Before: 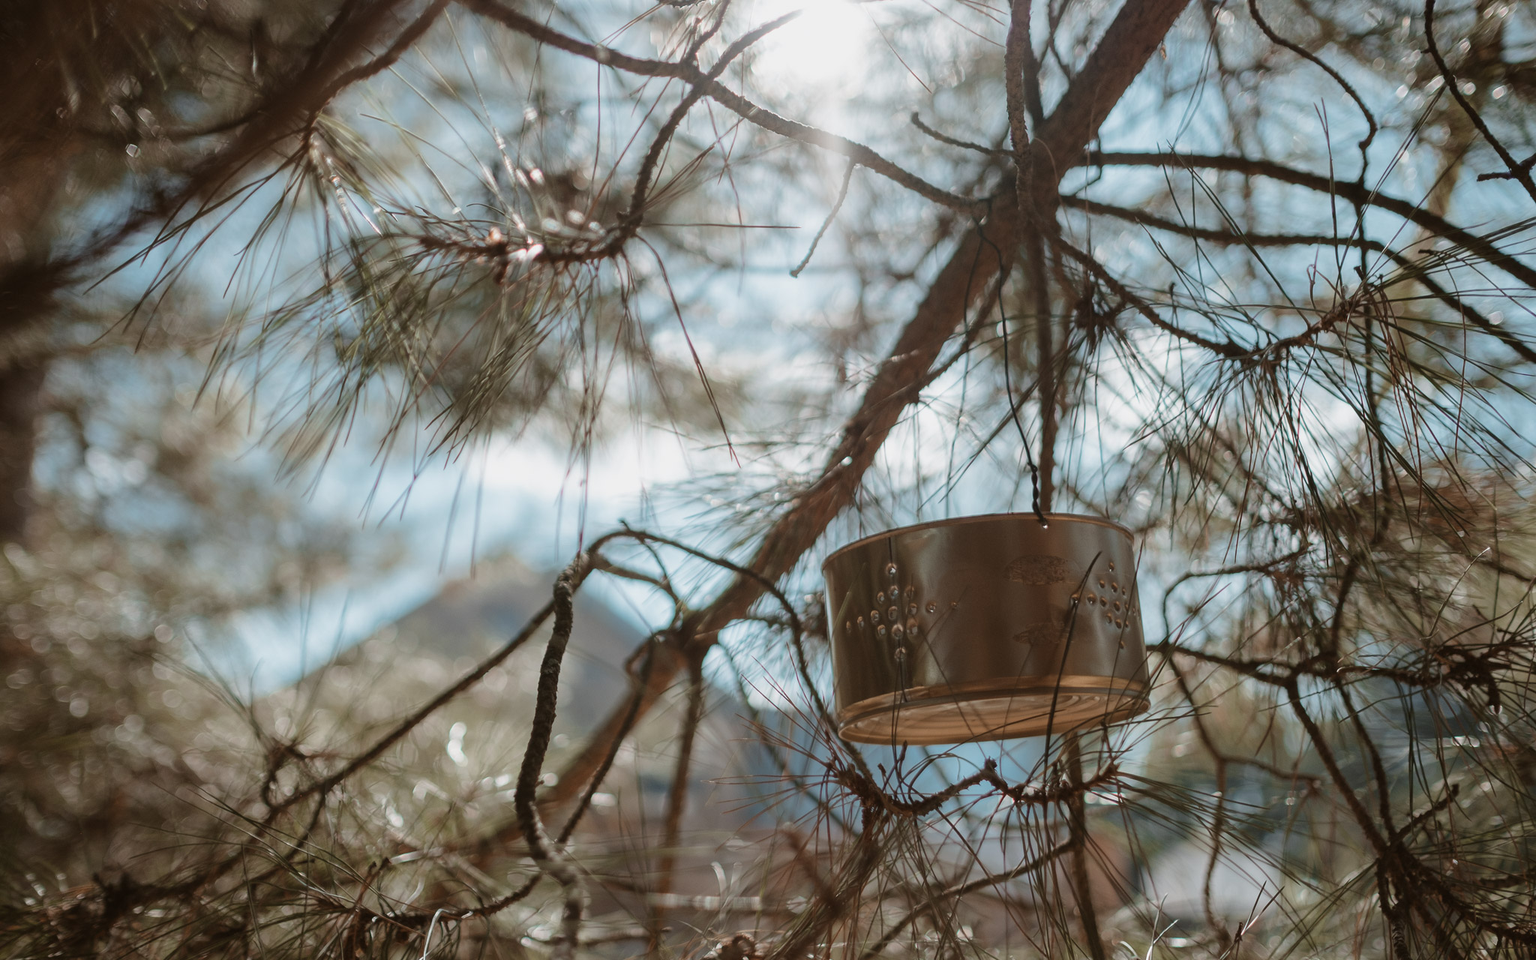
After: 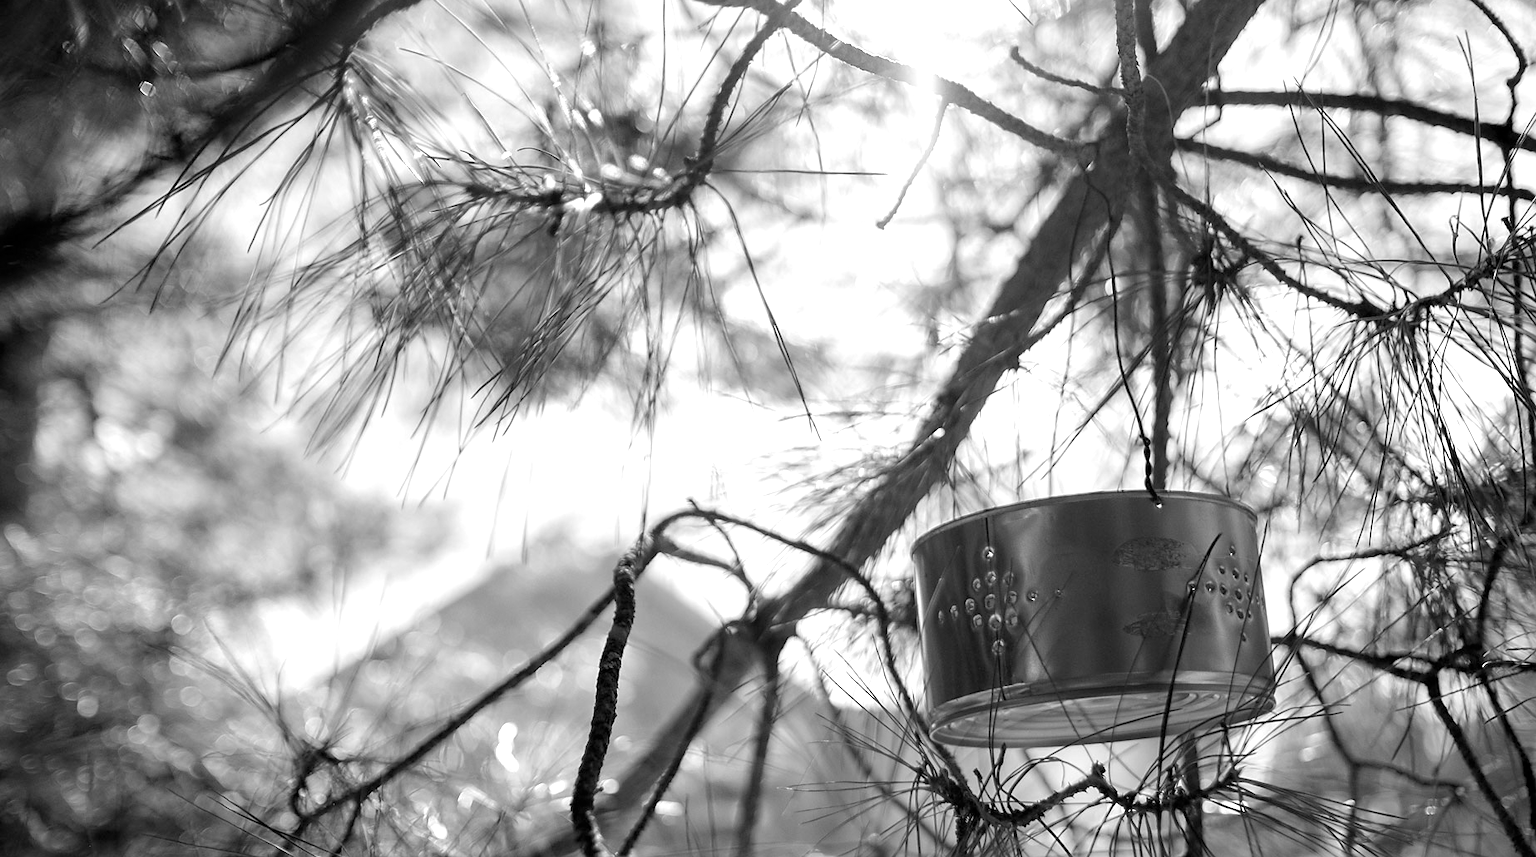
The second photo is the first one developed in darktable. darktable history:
sharpen: radius 1.601, amount 0.367, threshold 1.696
crop: top 7.397%, right 9.796%, bottom 12.043%
exposure: black level correction 0.008, exposure 0.985 EV, compensate exposure bias true, compensate highlight preservation false
color calibration: output gray [0.267, 0.423, 0.267, 0], x 0.37, y 0.382, temperature 4317.99 K
